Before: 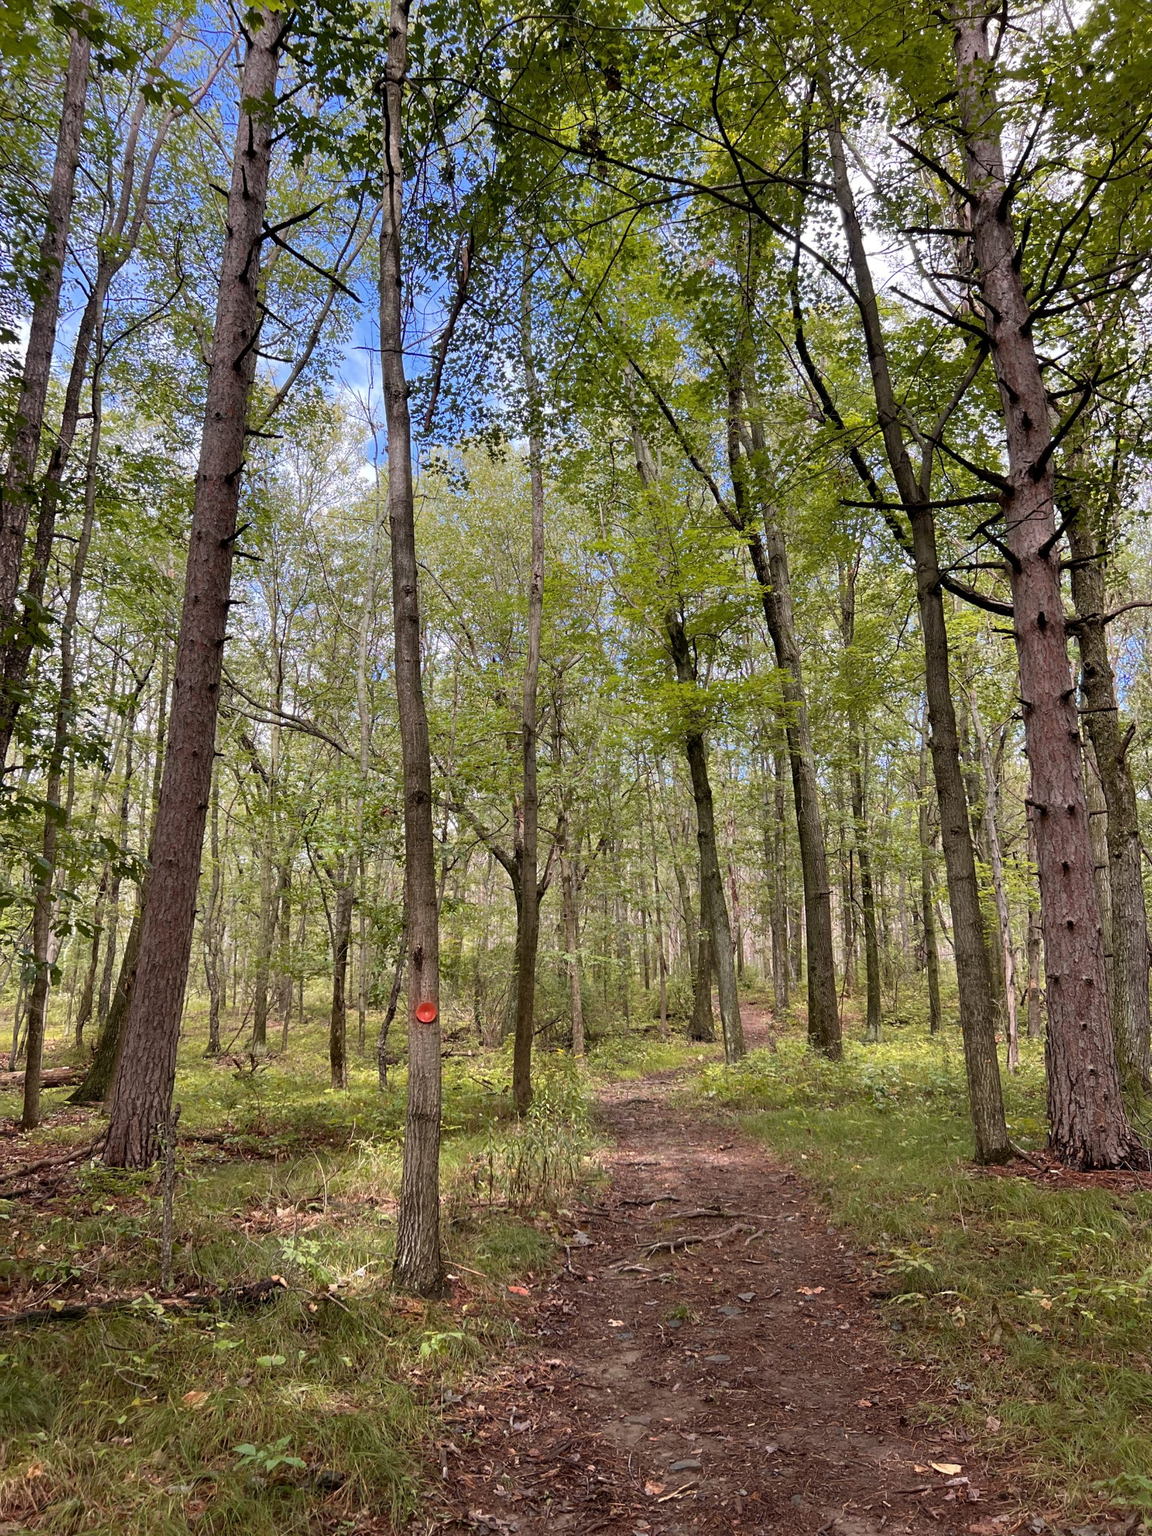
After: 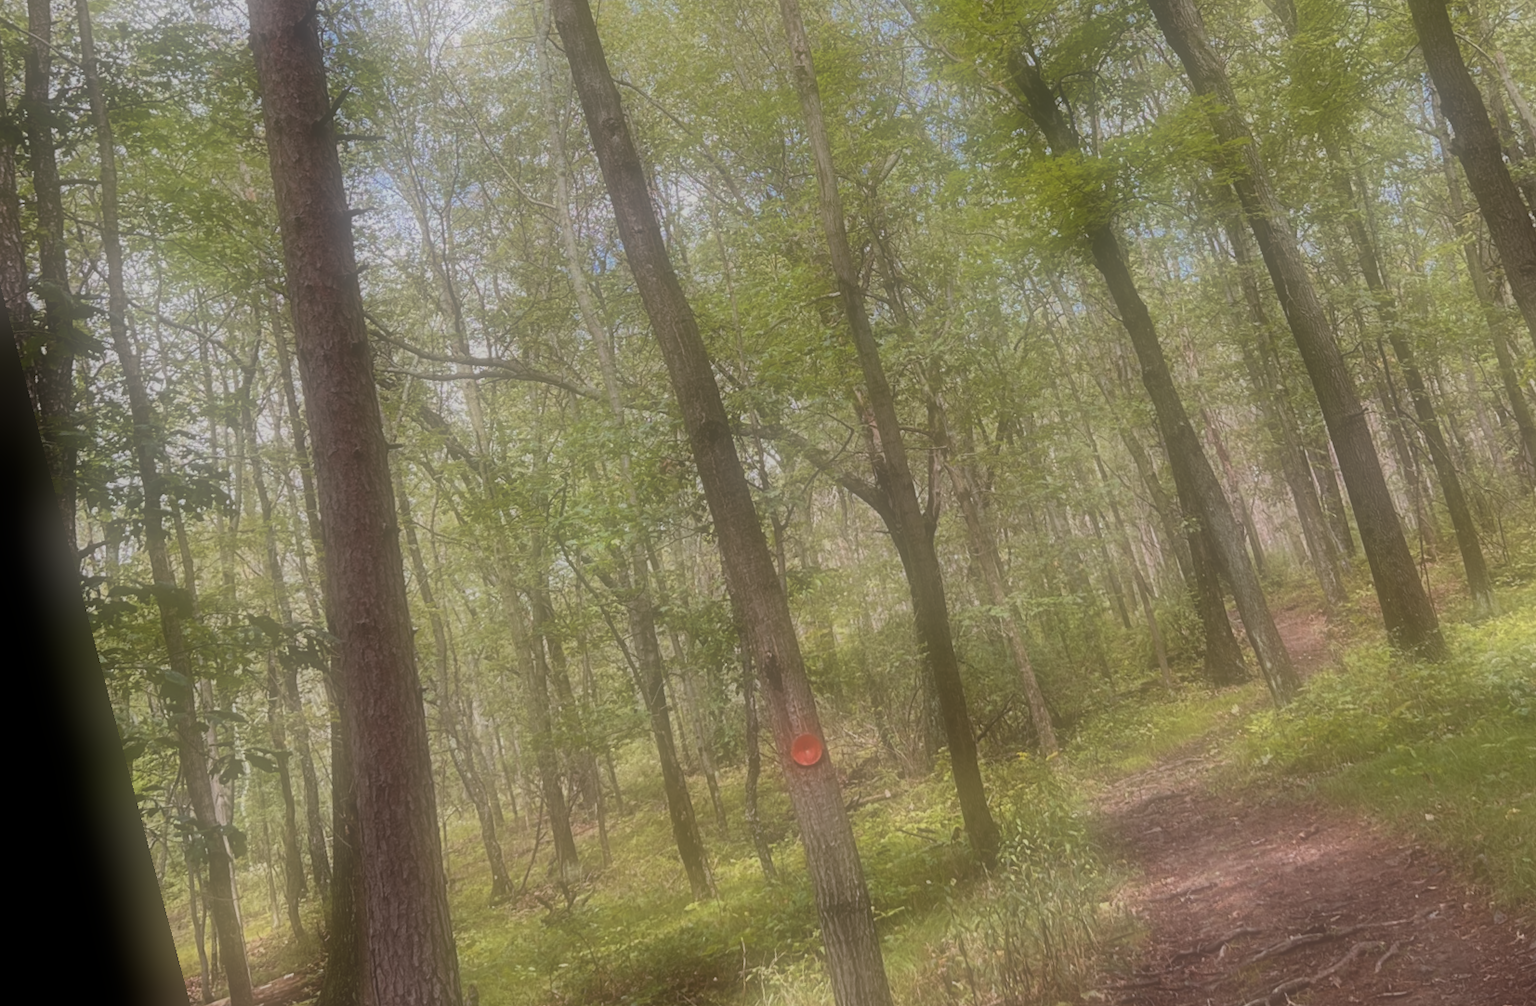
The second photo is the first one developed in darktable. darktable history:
rotate and perspective: rotation -14.8°, crop left 0.1, crop right 0.903, crop top 0.25, crop bottom 0.748
exposure: exposure -0.177 EV, compensate highlight preservation false
soften: on, module defaults
crop: top 26.531%, right 17.959%
